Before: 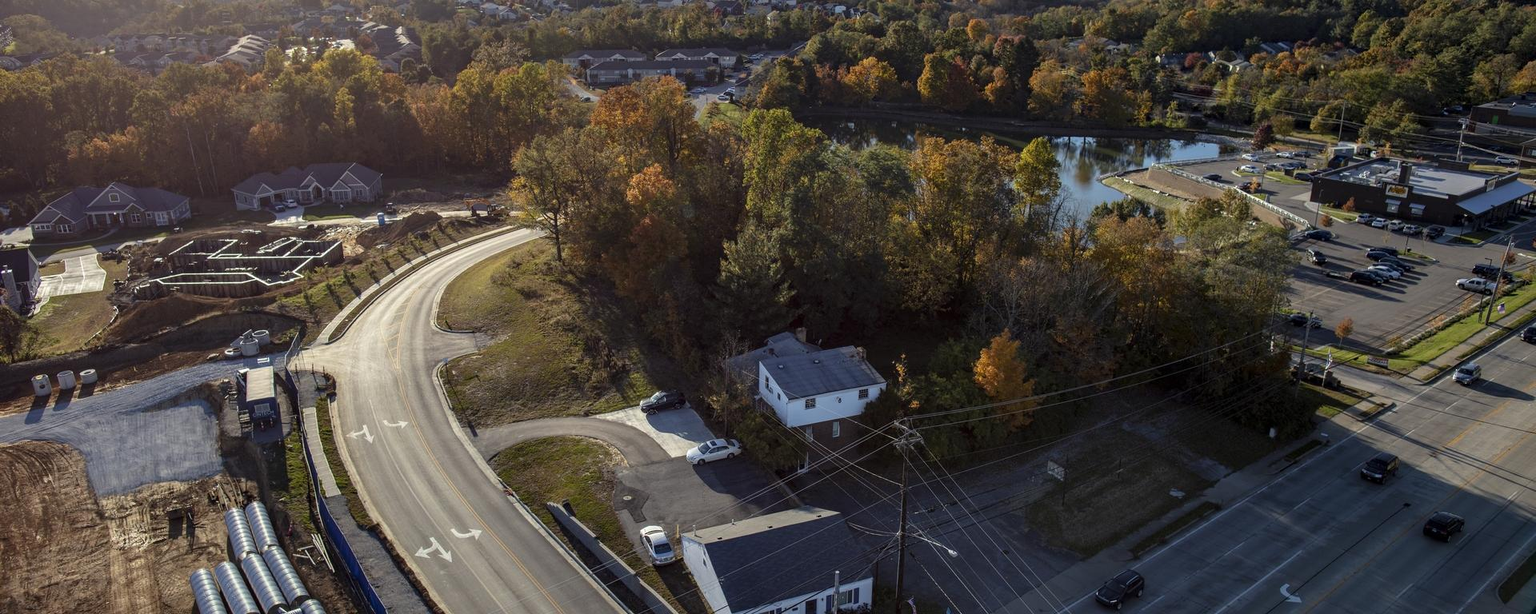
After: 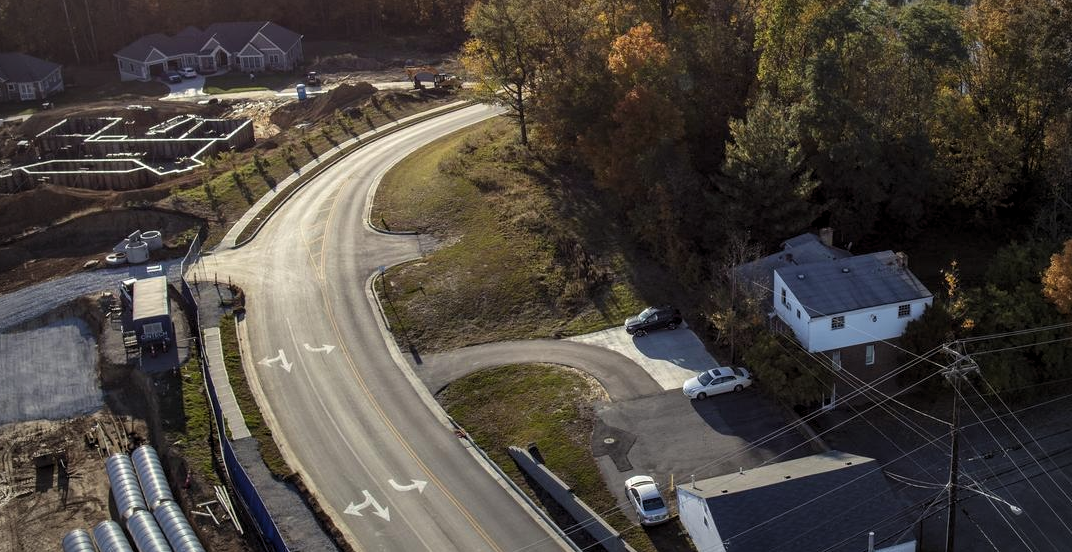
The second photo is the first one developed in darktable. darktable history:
crop: left 9.152%, top 23.798%, right 34.975%, bottom 4.223%
levels: levels [0.026, 0.507, 0.987]
vignetting: on, module defaults
